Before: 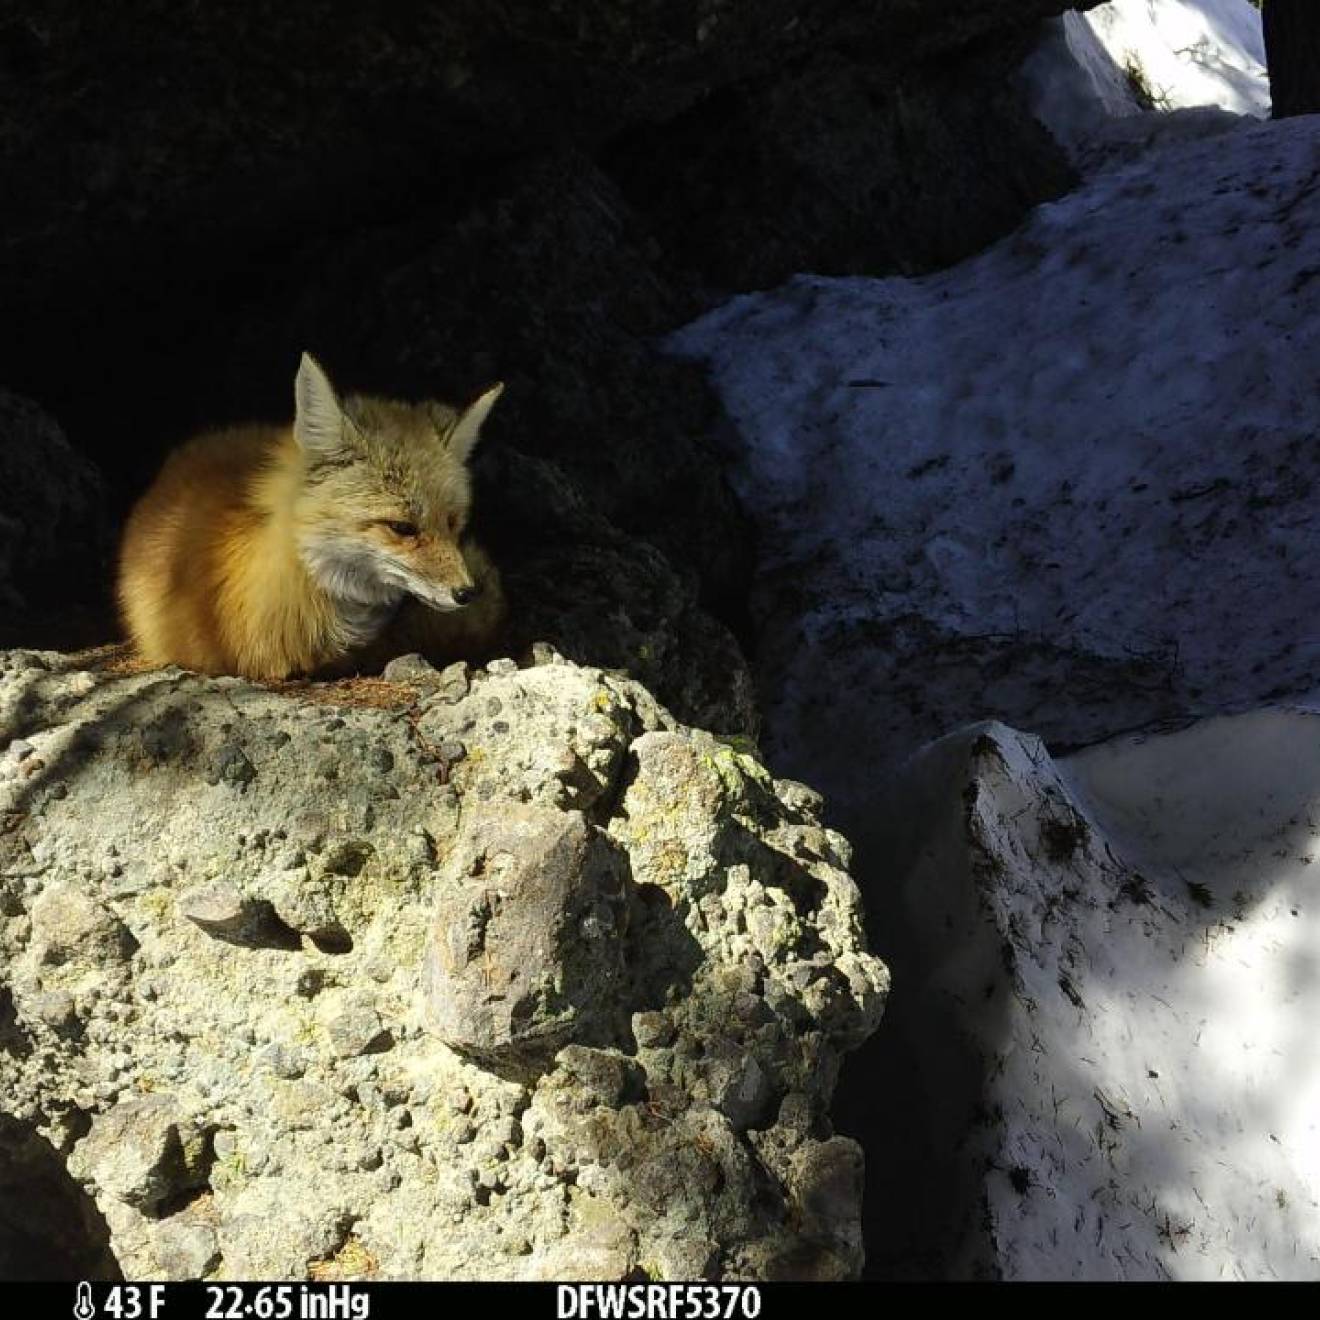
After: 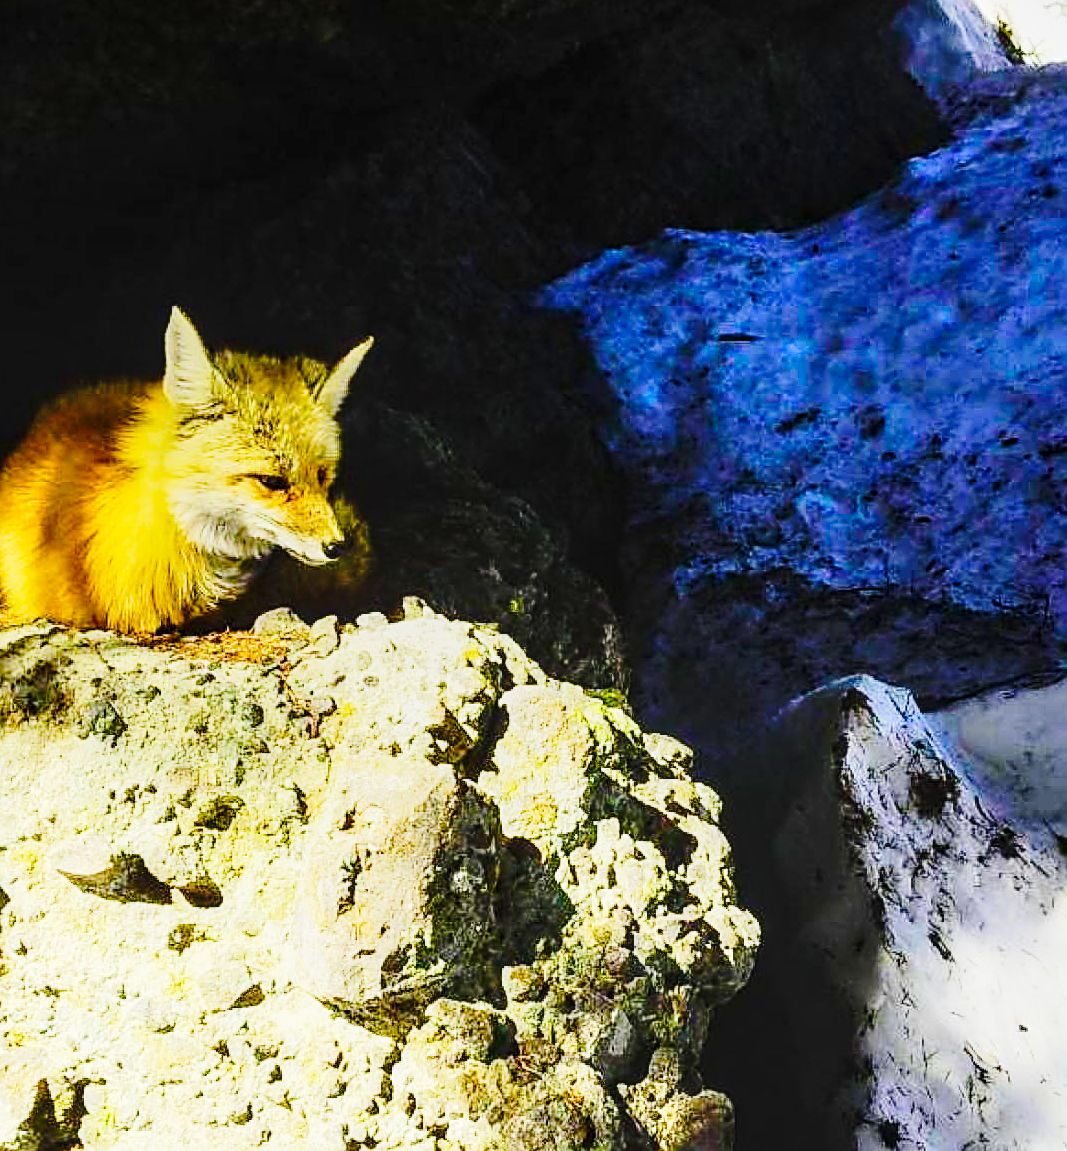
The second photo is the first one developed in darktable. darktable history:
crop: left 9.918%, top 3.536%, right 9.233%, bottom 9.233%
local contrast: on, module defaults
color balance rgb: linear chroma grading › global chroma 41.928%, perceptual saturation grading › global saturation 20%, perceptual saturation grading › highlights -25.787%, perceptual saturation grading › shadows 50.037%
base curve: curves: ch0 [(0, 0) (0.028, 0.03) (0.121, 0.232) (0.46, 0.748) (0.859, 0.968) (1, 1)], preserve colors none
tone equalizer: -7 EV 0.165 EV, -6 EV 0.566 EV, -5 EV 1.14 EV, -4 EV 1.29 EV, -3 EV 1.18 EV, -2 EV 0.6 EV, -1 EV 0.168 EV, edges refinement/feathering 500, mask exposure compensation -1.57 EV, preserve details no
sharpen: on, module defaults
